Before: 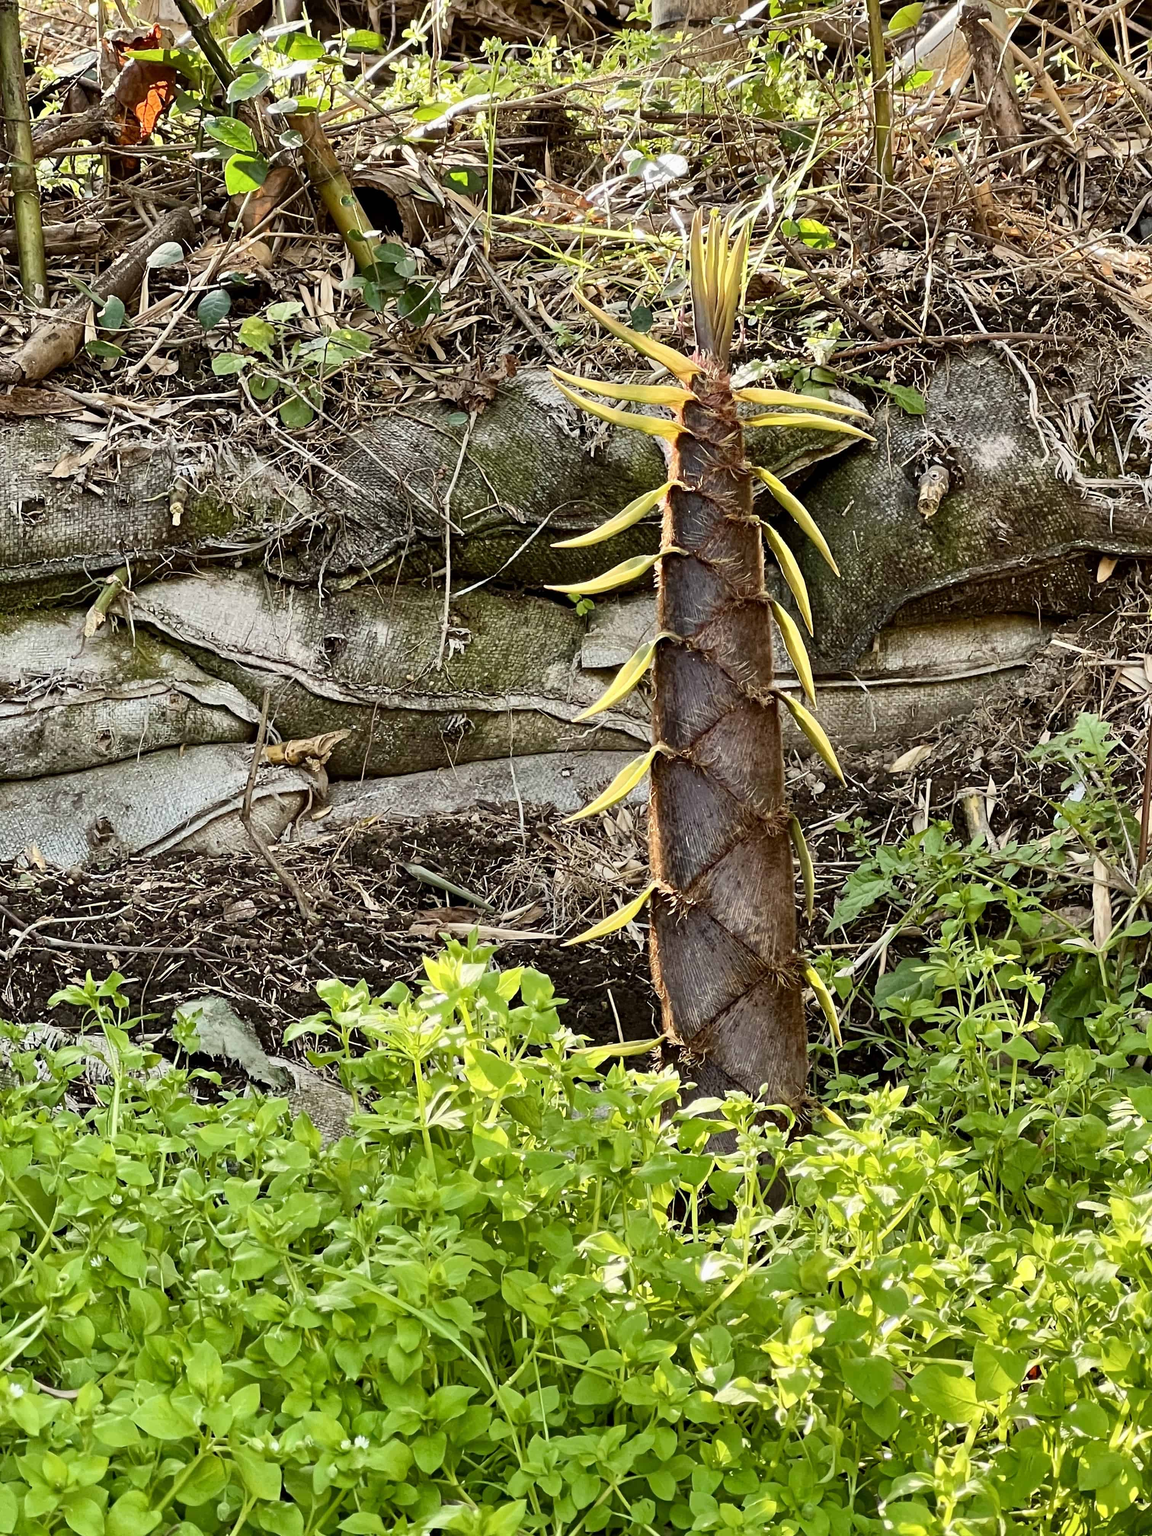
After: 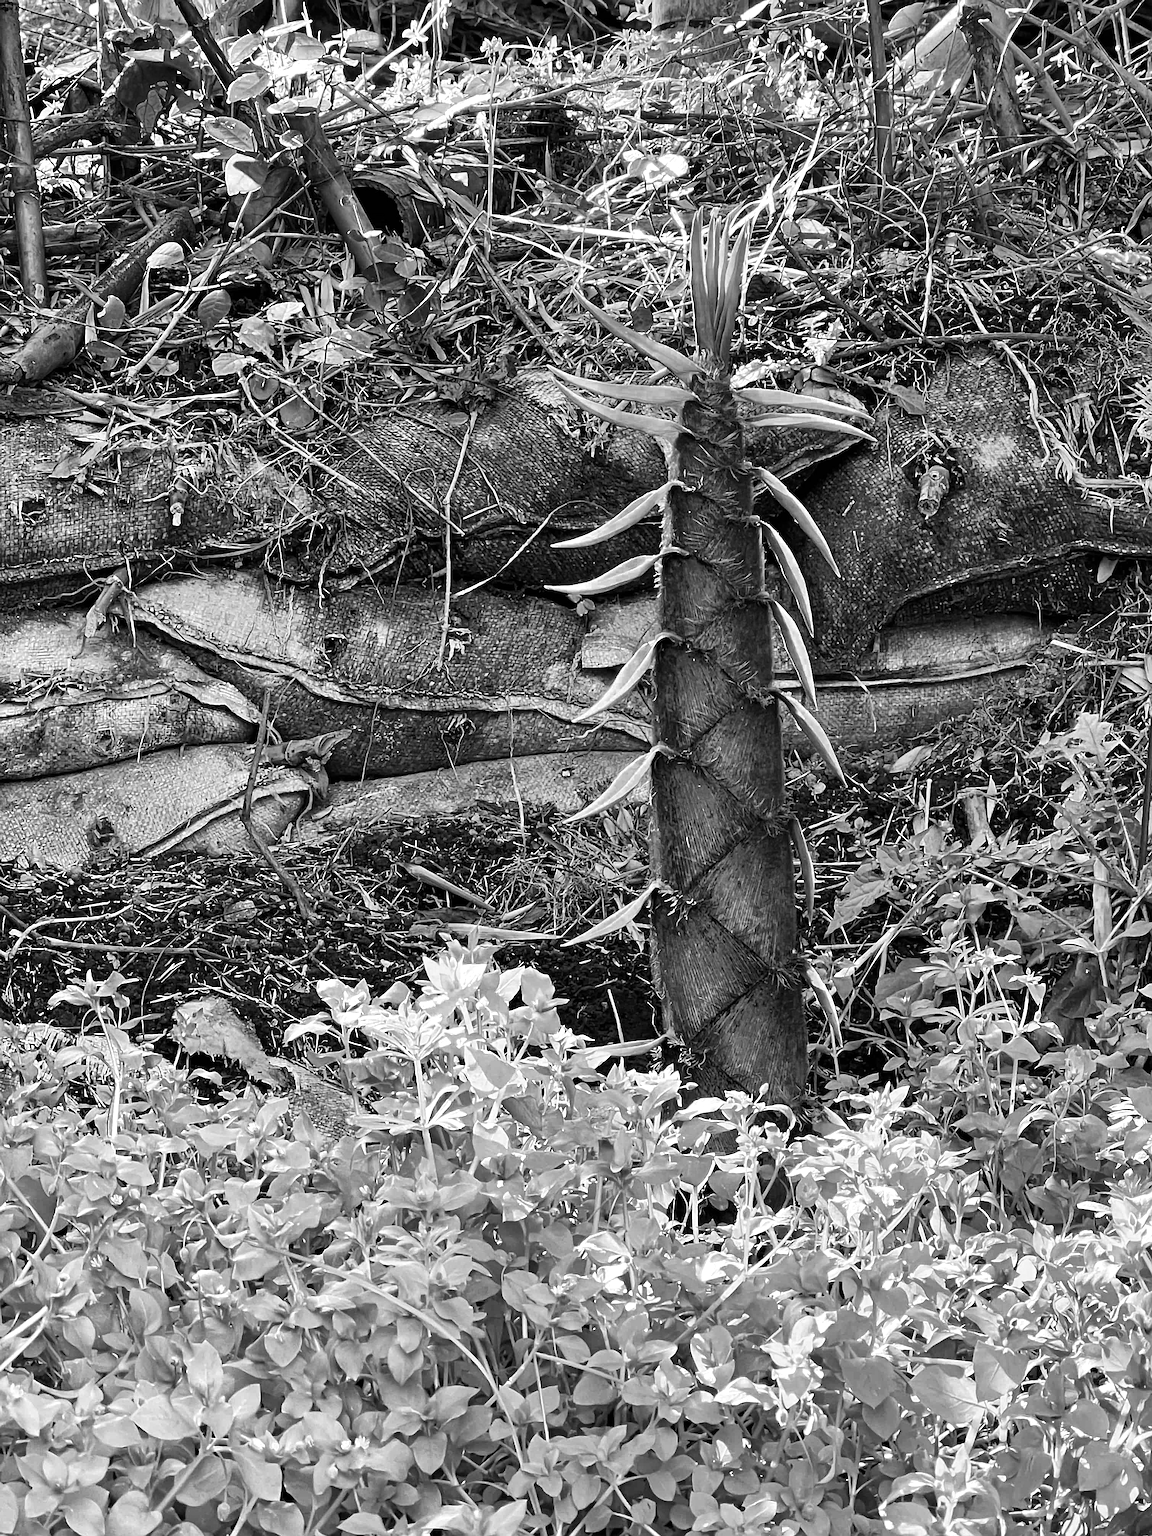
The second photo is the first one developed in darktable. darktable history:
sharpen: on, module defaults
color zones: curves: ch0 [(0.002, 0.589) (0.107, 0.484) (0.146, 0.249) (0.217, 0.352) (0.309, 0.525) (0.39, 0.404) (0.455, 0.169) (0.597, 0.055) (0.724, 0.212) (0.775, 0.691) (0.869, 0.571) (1, 0.587)]; ch1 [(0, 0) (0.143, 0) (0.286, 0) (0.429, 0) (0.571, 0) (0.714, 0) (0.857, 0)]
color balance rgb: perceptual saturation grading › global saturation 25.394%, global vibrance 25.66%, contrast 6.407%
